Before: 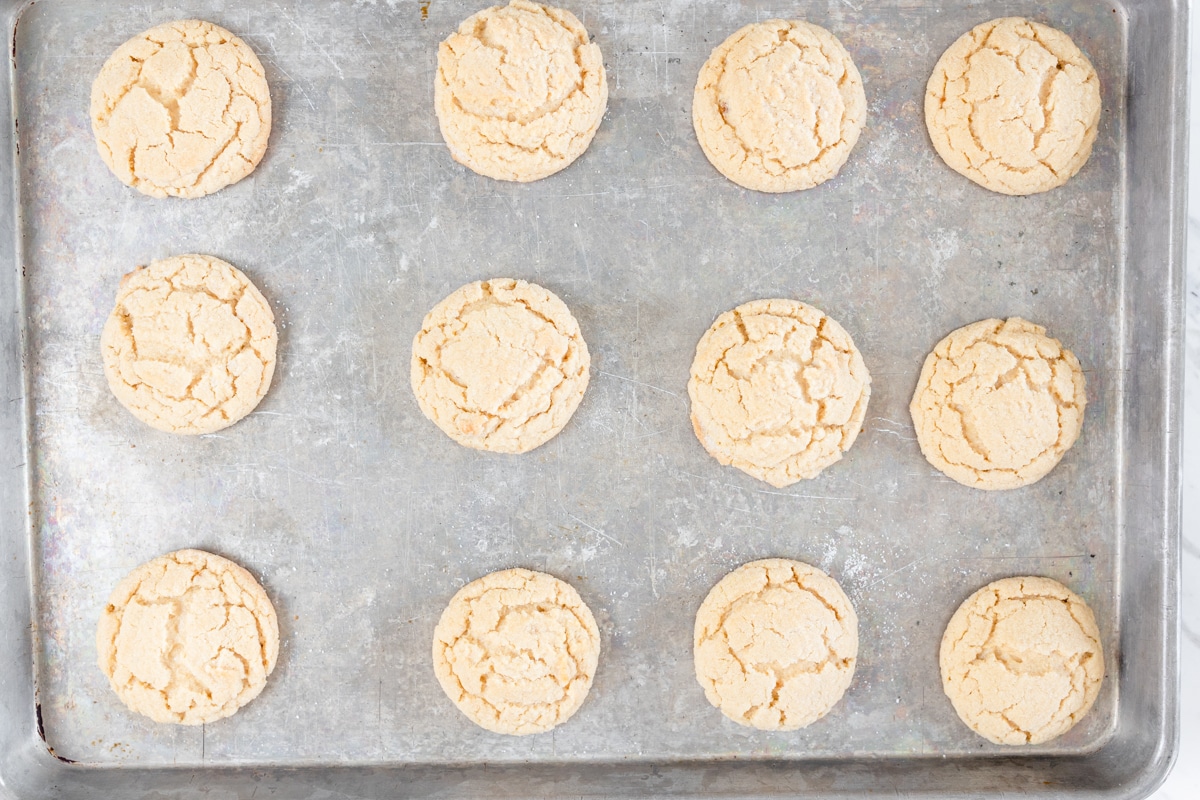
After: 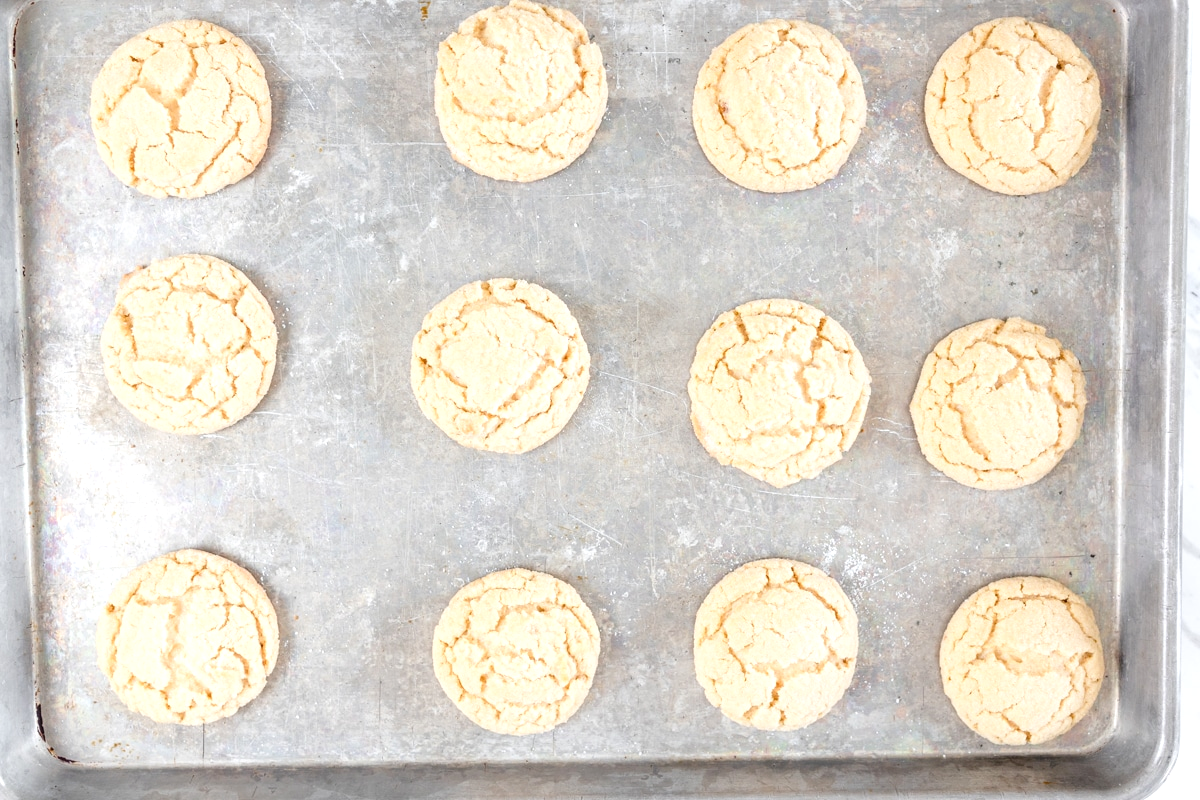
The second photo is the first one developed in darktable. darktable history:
exposure: exposure 0.3 EV, compensate exposure bias true, compensate highlight preservation false
